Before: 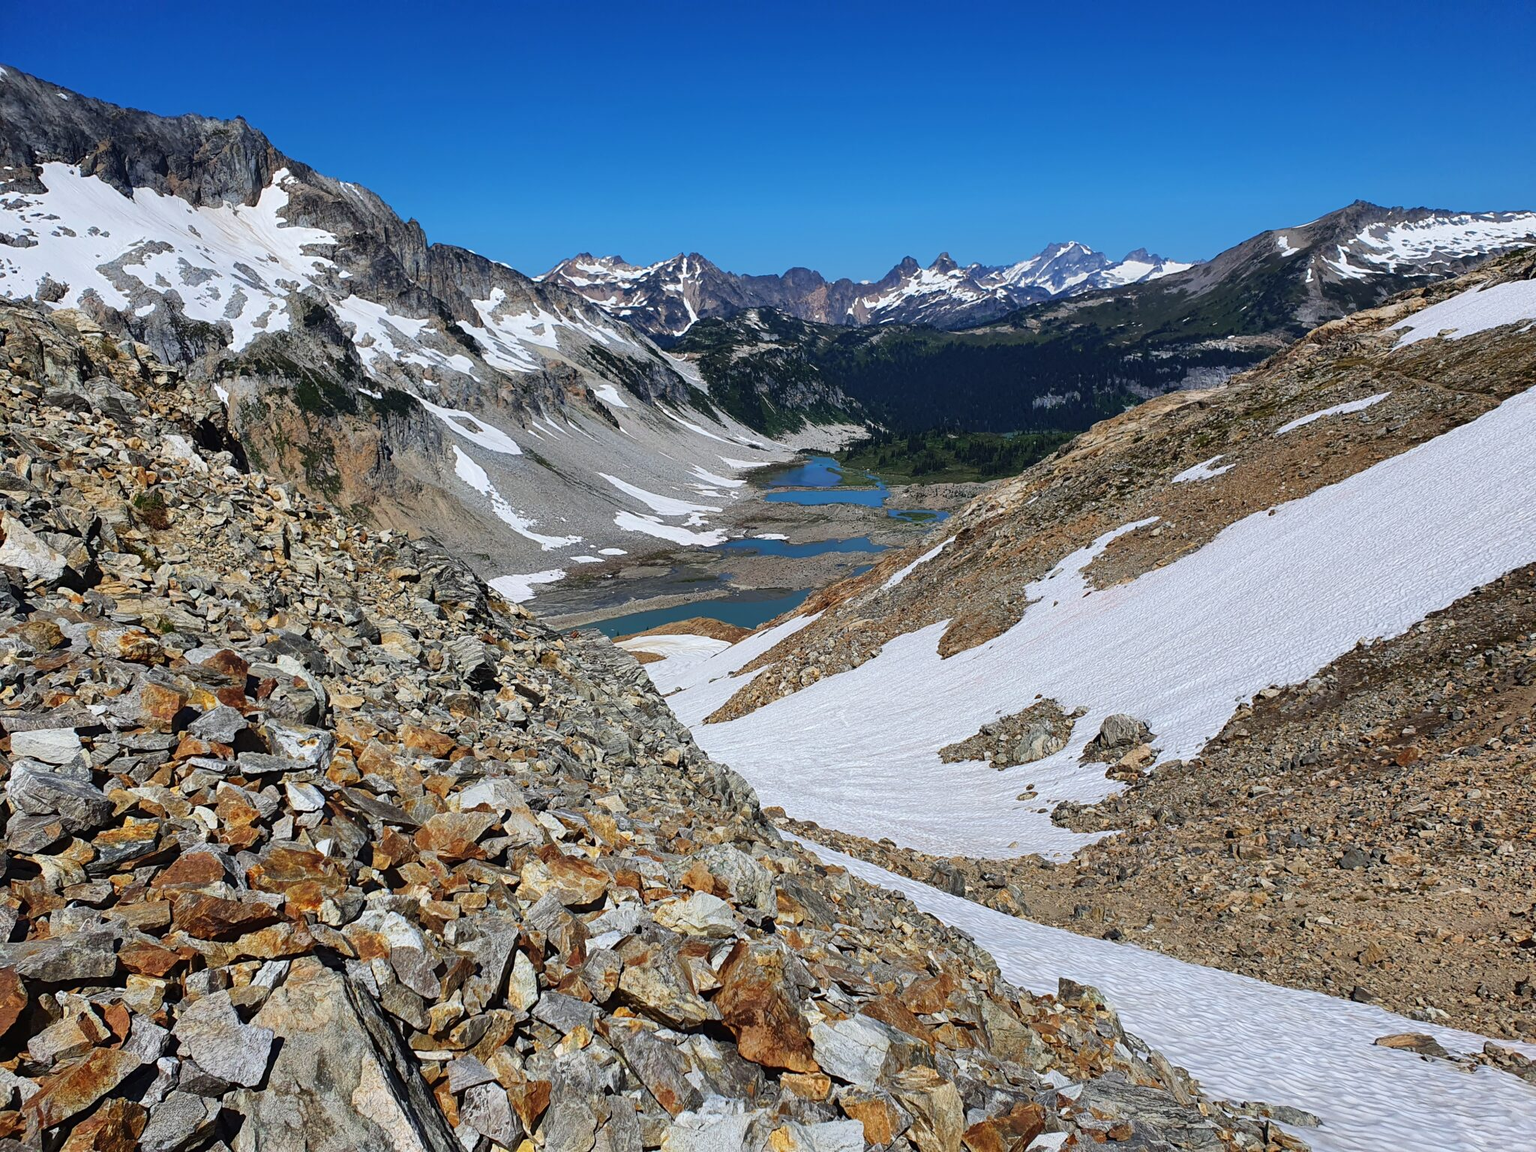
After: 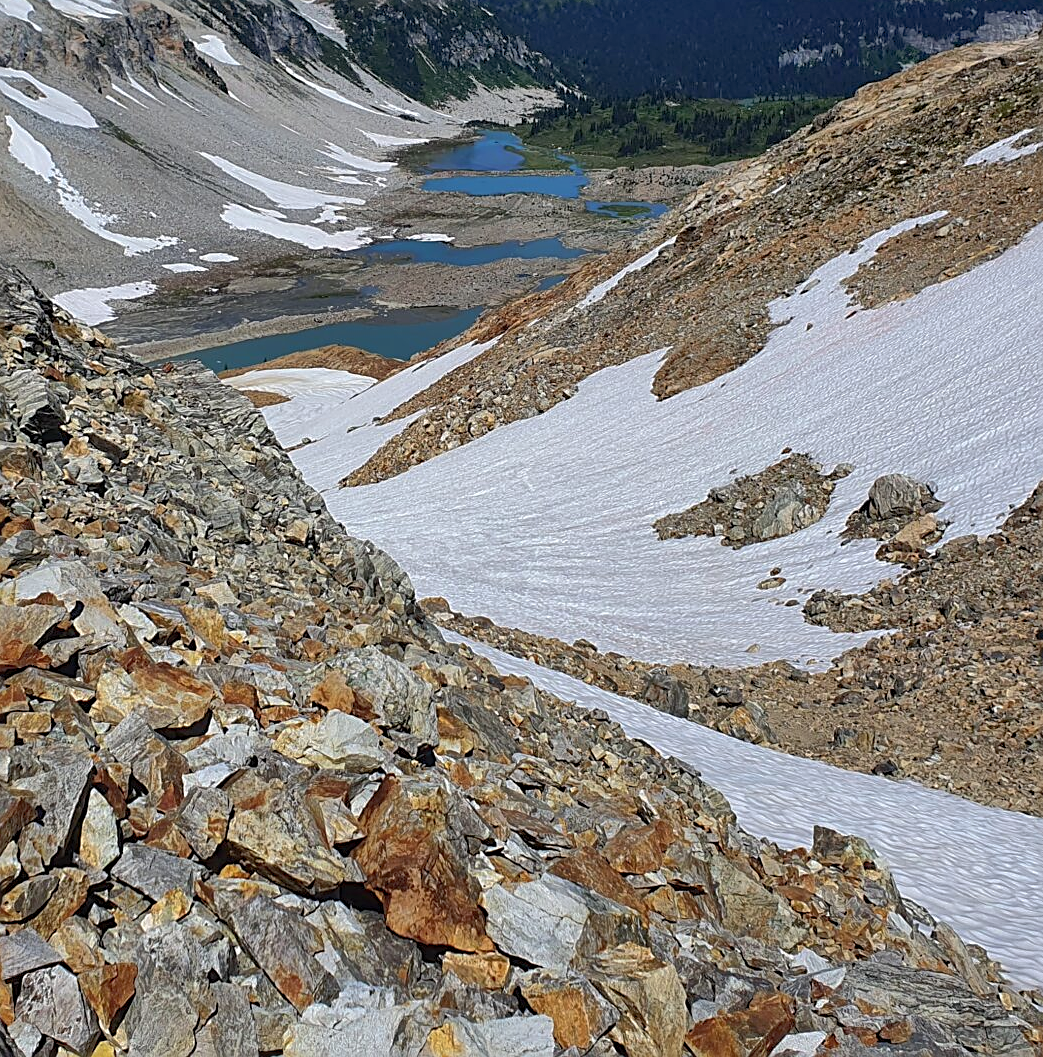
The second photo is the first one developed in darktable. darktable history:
sharpen: on, module defaults
contrast brightness saturation: saturation -0.05
crop and rotate: left 29.237%, top 31.152%, right 19.807%
shadows and highlights: on, module defaults
